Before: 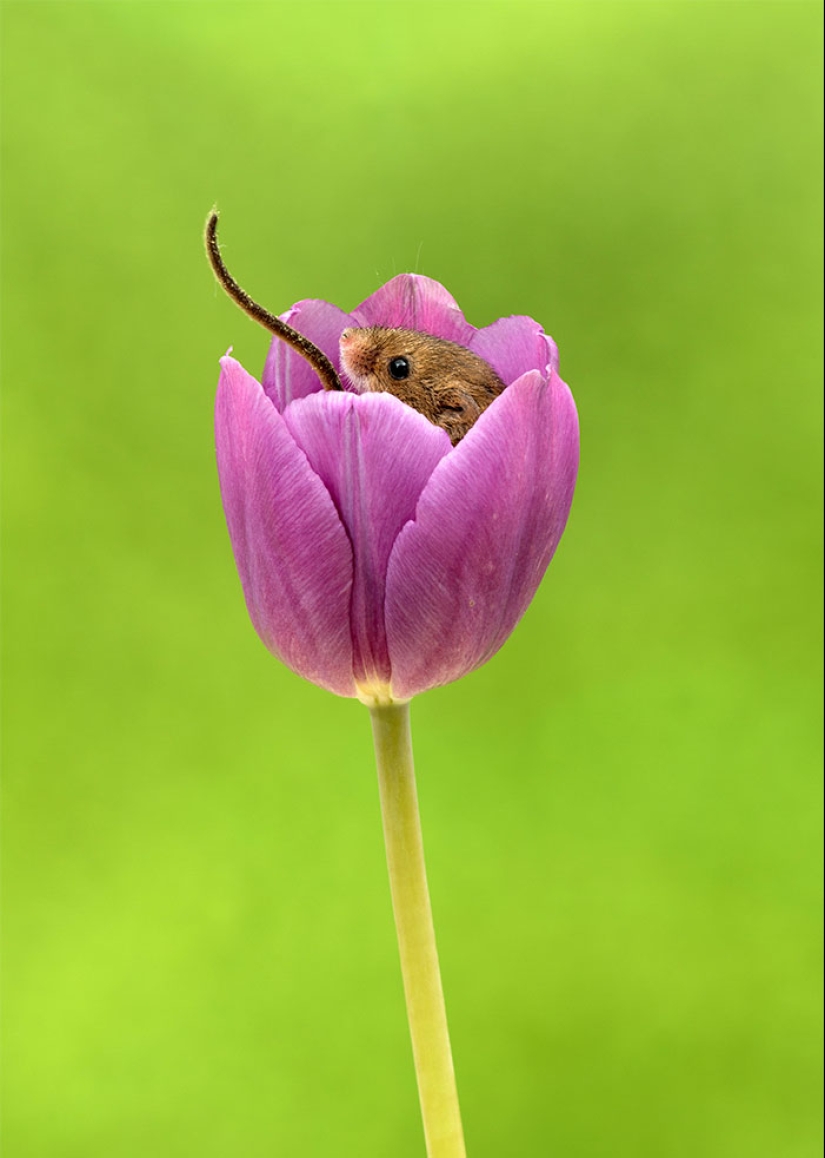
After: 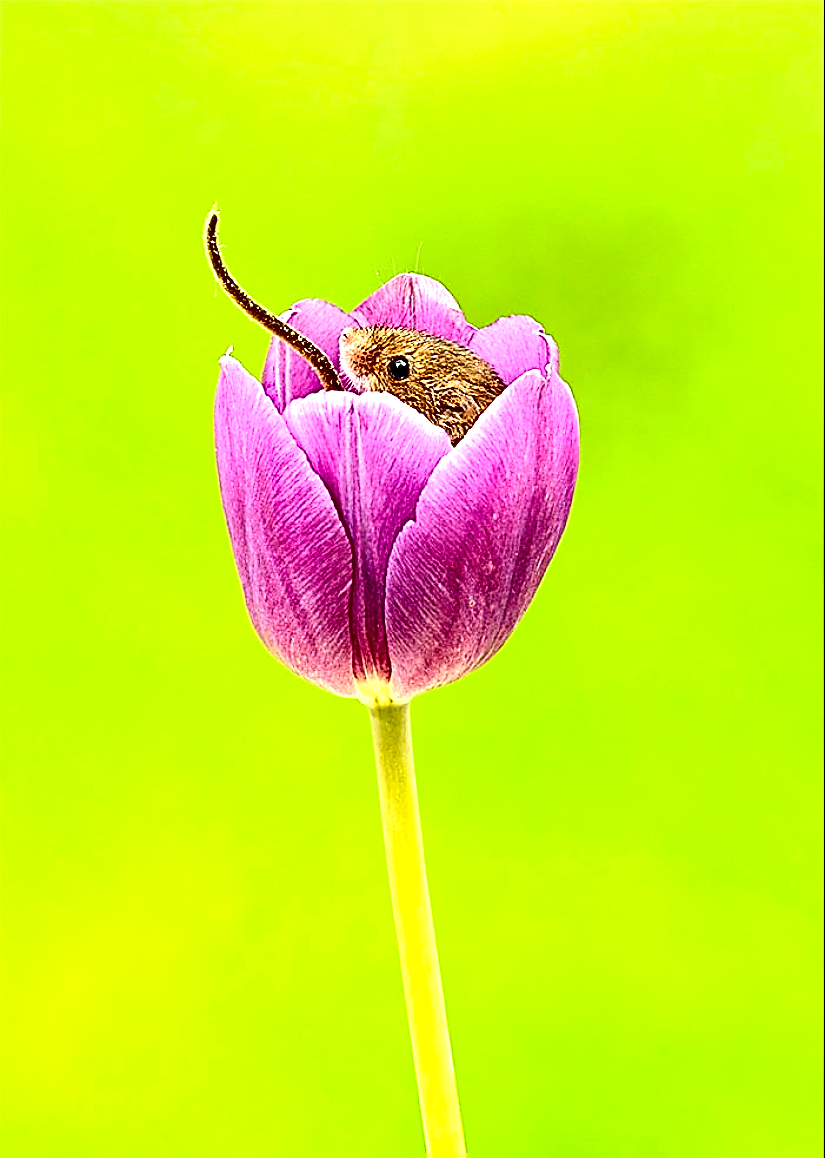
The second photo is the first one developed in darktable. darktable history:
color correction: highlights b* 2.97
contrast brightness saturation: contrast 0.236, brightness -0.235, saturation 0.141
exposure: black level correction 0.011, exposure 1.086 EV, compensate highlight preservation false
sharpen: amount 1.998
